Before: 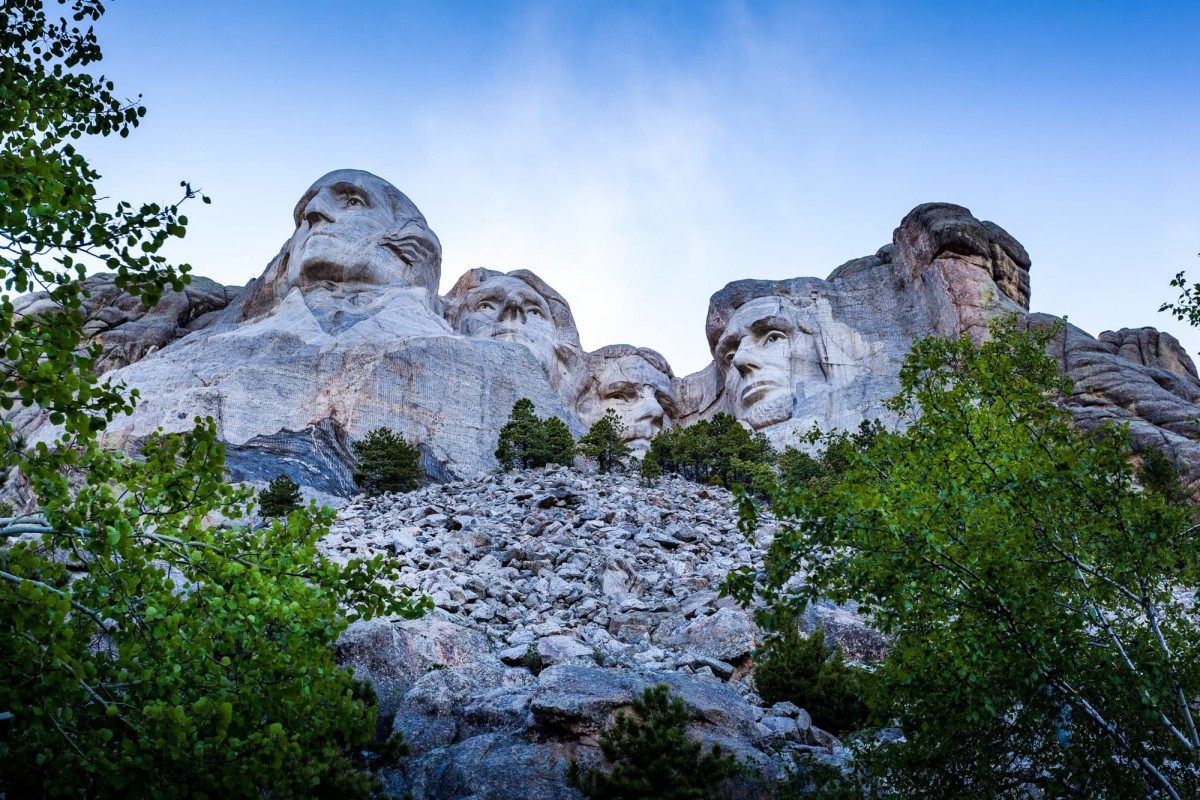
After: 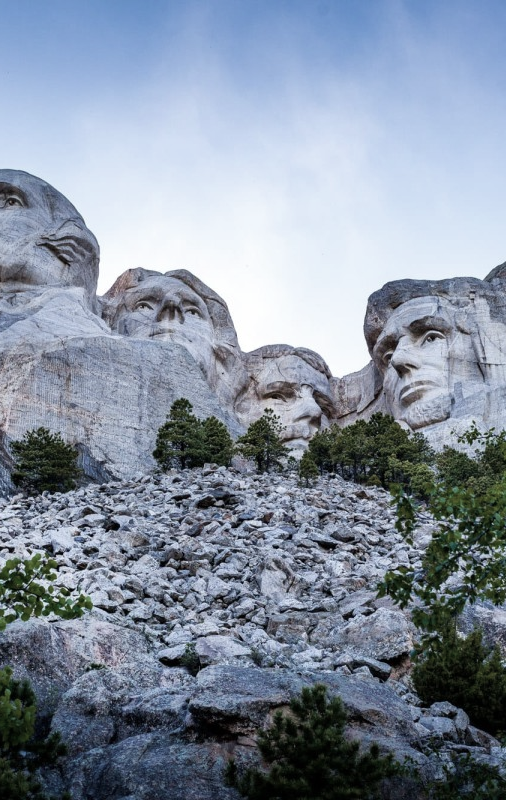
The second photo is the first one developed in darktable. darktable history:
tone equalizer: on, module defaults
color zones: curves: ch0 [(0, 0.559) (0.153, 0.551) (0.229, 0.5) (0.429, 0.5) (0.571, 0.5) (0.714, 0.5) (0.857, 0.5) (1, 0.559)]; ch1 [(0, 0.417) (0.112, 0.336) (0.213, 0.26) (0.429, 0.34) (0.571, 0.35) (0.683, 0.331) (0.857, 0.344) (1, 0.417)]
crop: left 28.583%, right 29.231%
